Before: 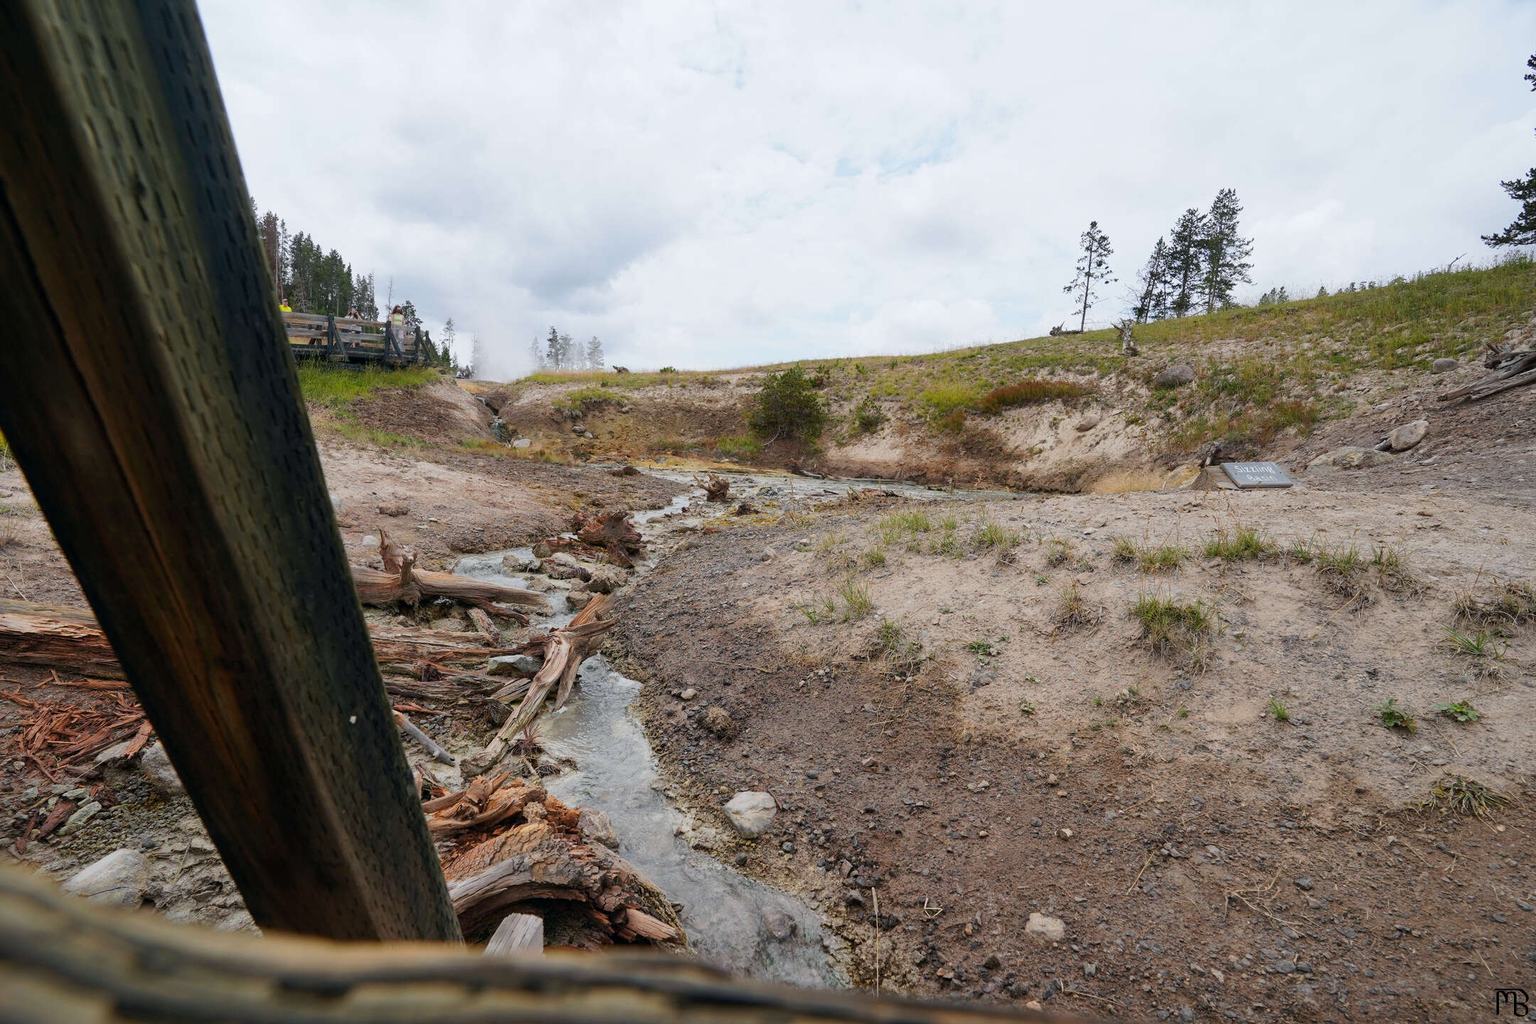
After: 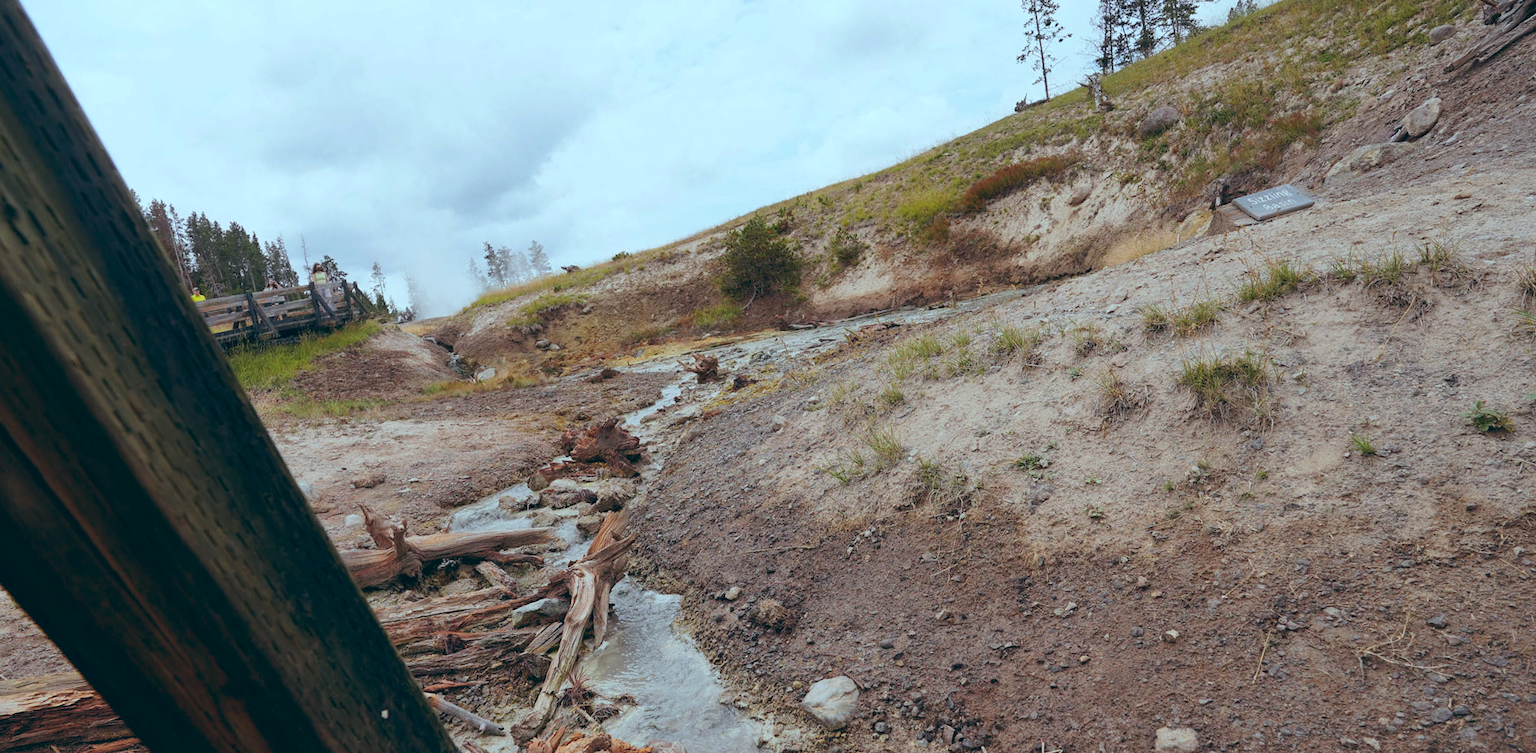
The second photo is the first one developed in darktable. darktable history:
exposure: black level correction 0, compensate exposure bias true, compensate highlight preservation false
rotate and perspective: rotation -14.8°, crop left 0.1, crop right 0.903, crop top 0.25, crop bottom 0.748
color balance: lift [1.003, 0.993, 1.001, 1.007], gamma [1.018, 1.072, 0.959, 0.928], gain [0.974, 0.873, 1.031, 1.127]
